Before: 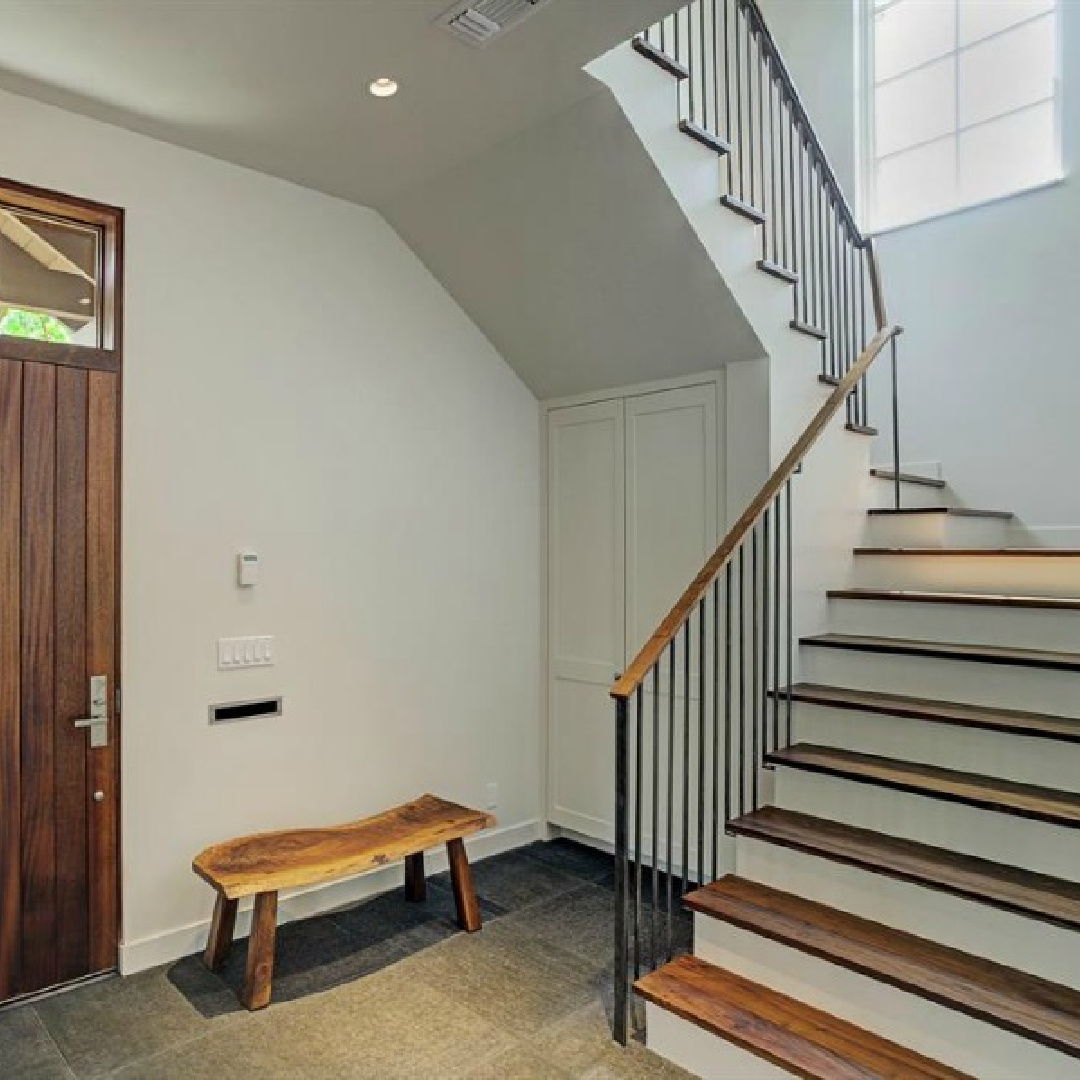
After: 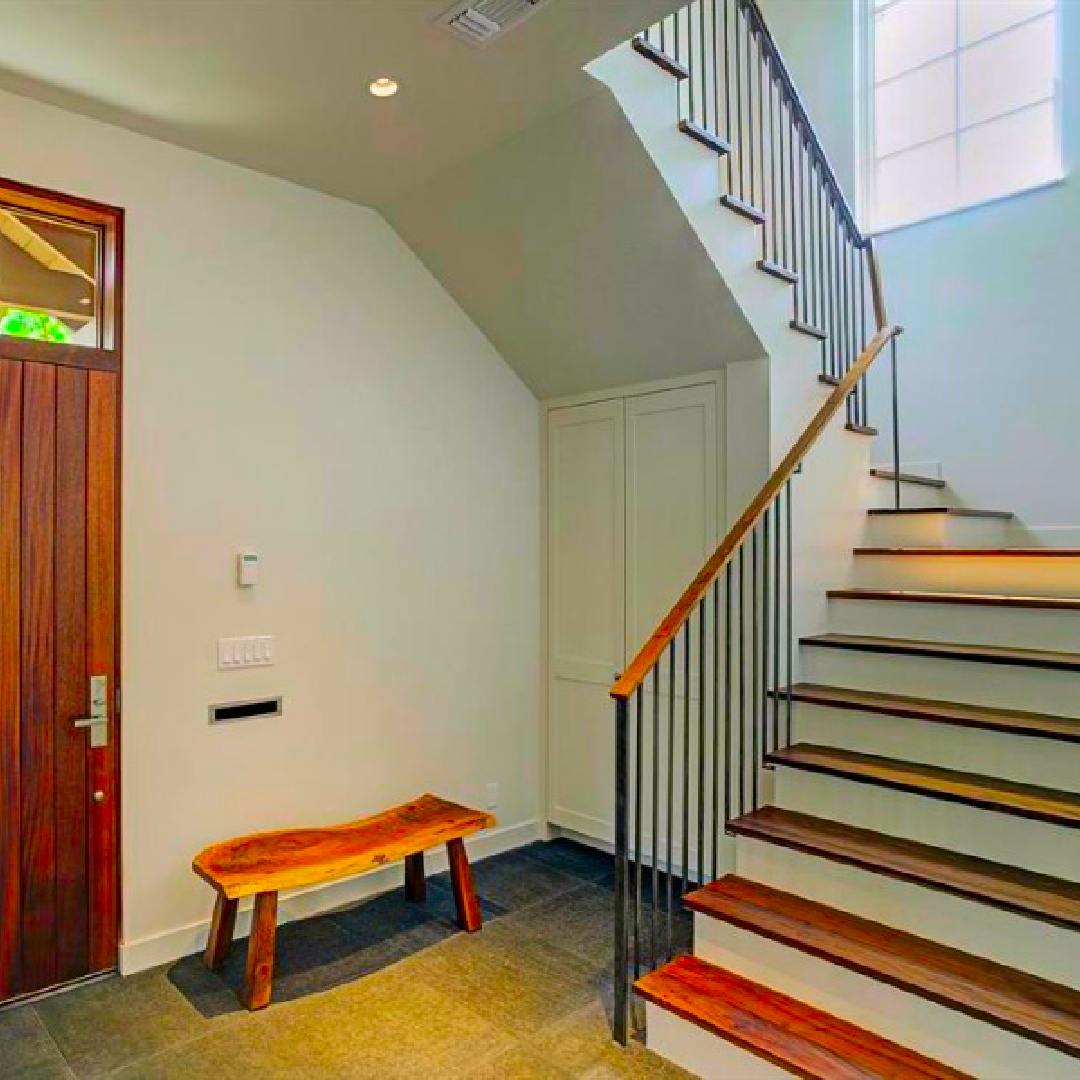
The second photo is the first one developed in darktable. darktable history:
color correction: highlights a* 1.51, highlights b* -1.83, saturation 2.46
